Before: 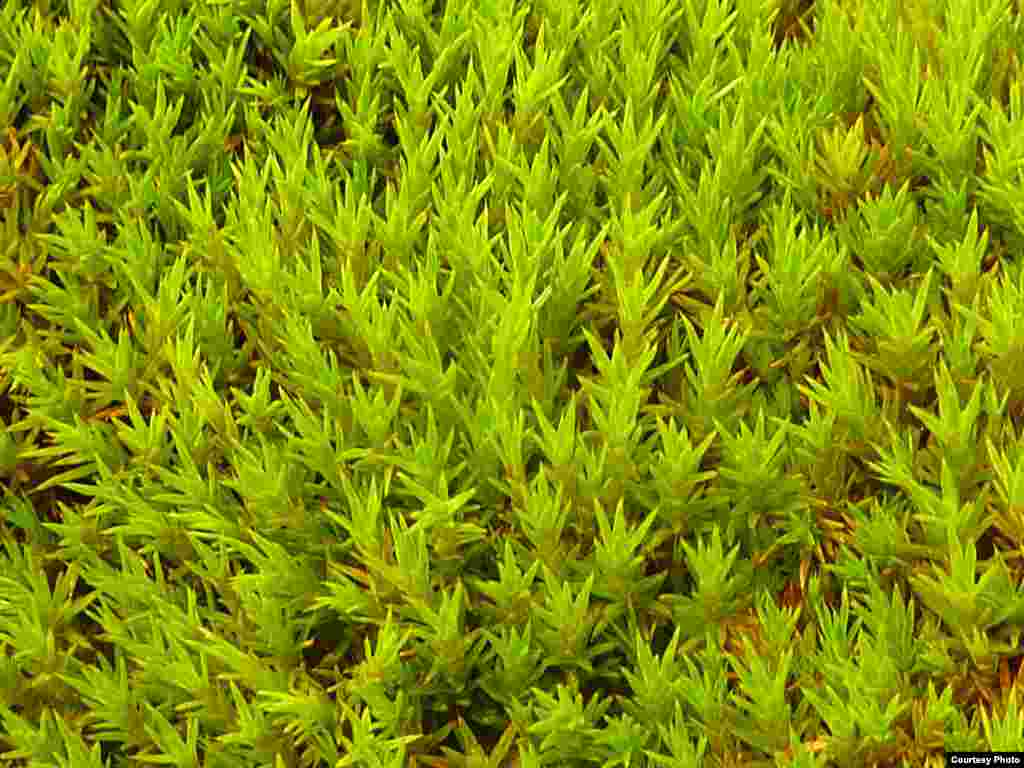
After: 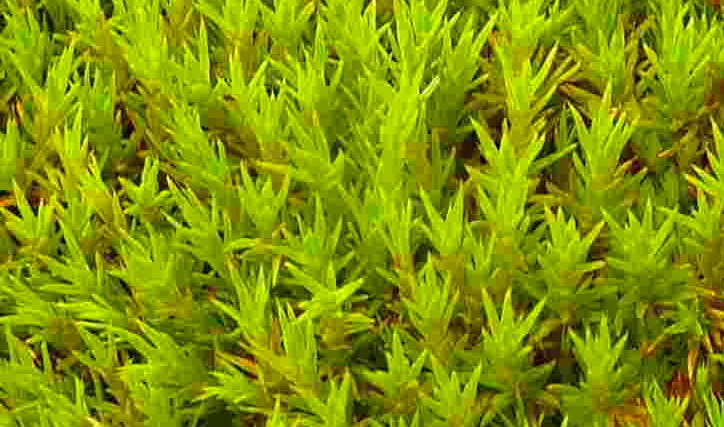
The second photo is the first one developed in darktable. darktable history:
crop: left 10.992%, top 27.38%, right 18.239%, bottom 16.942%
contrast brightness saturation: contrast 0.036, saturation 0.072
